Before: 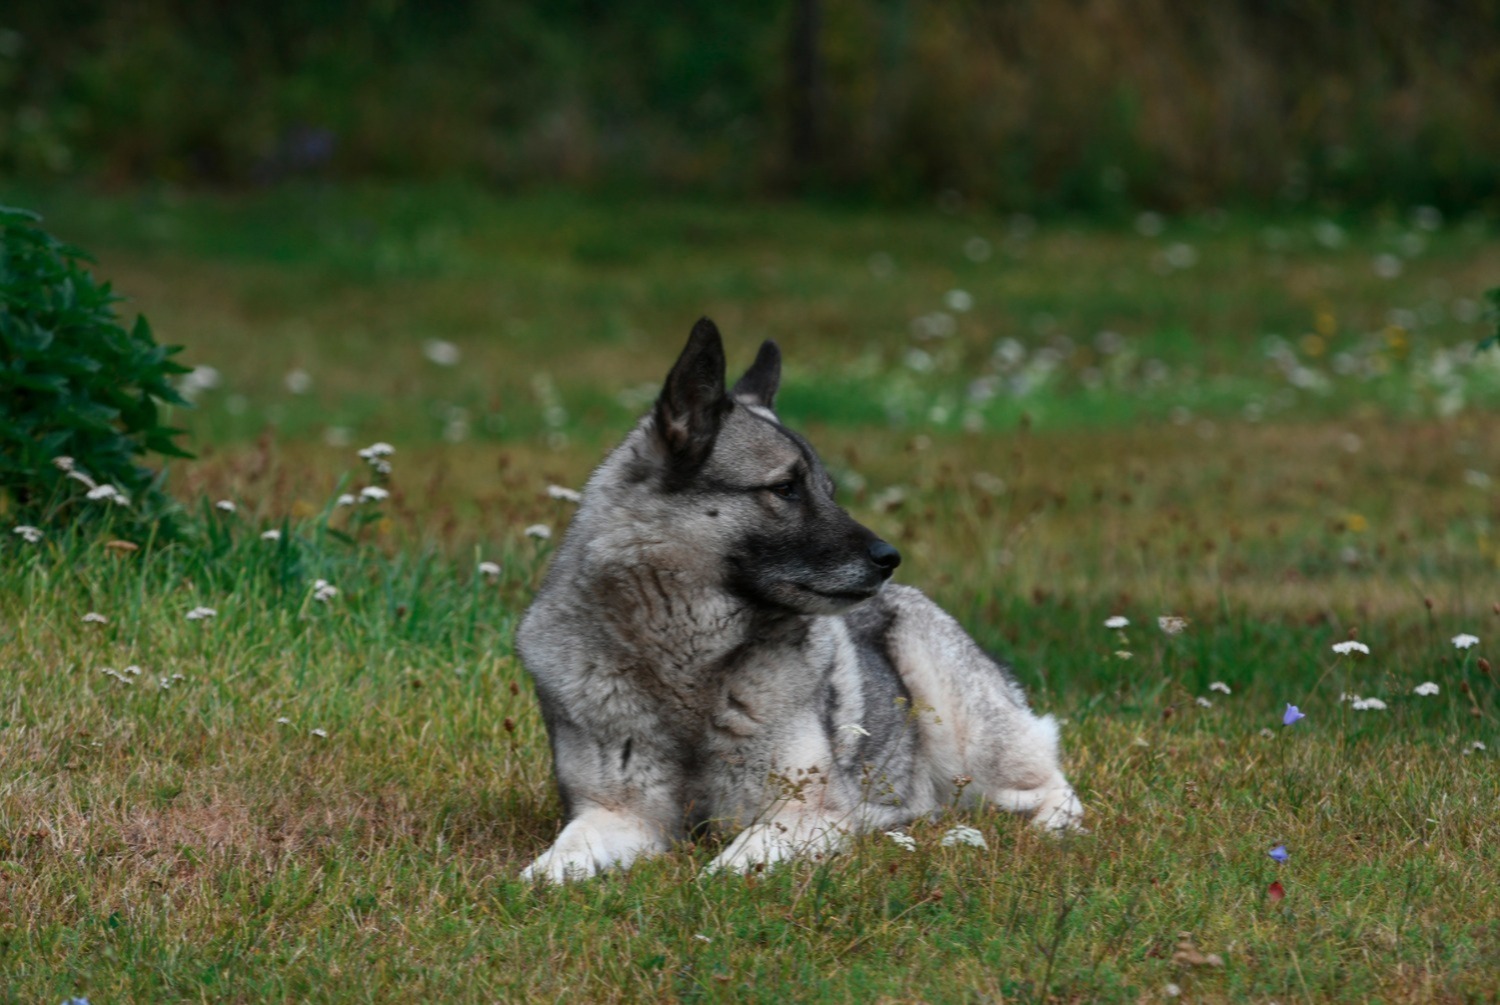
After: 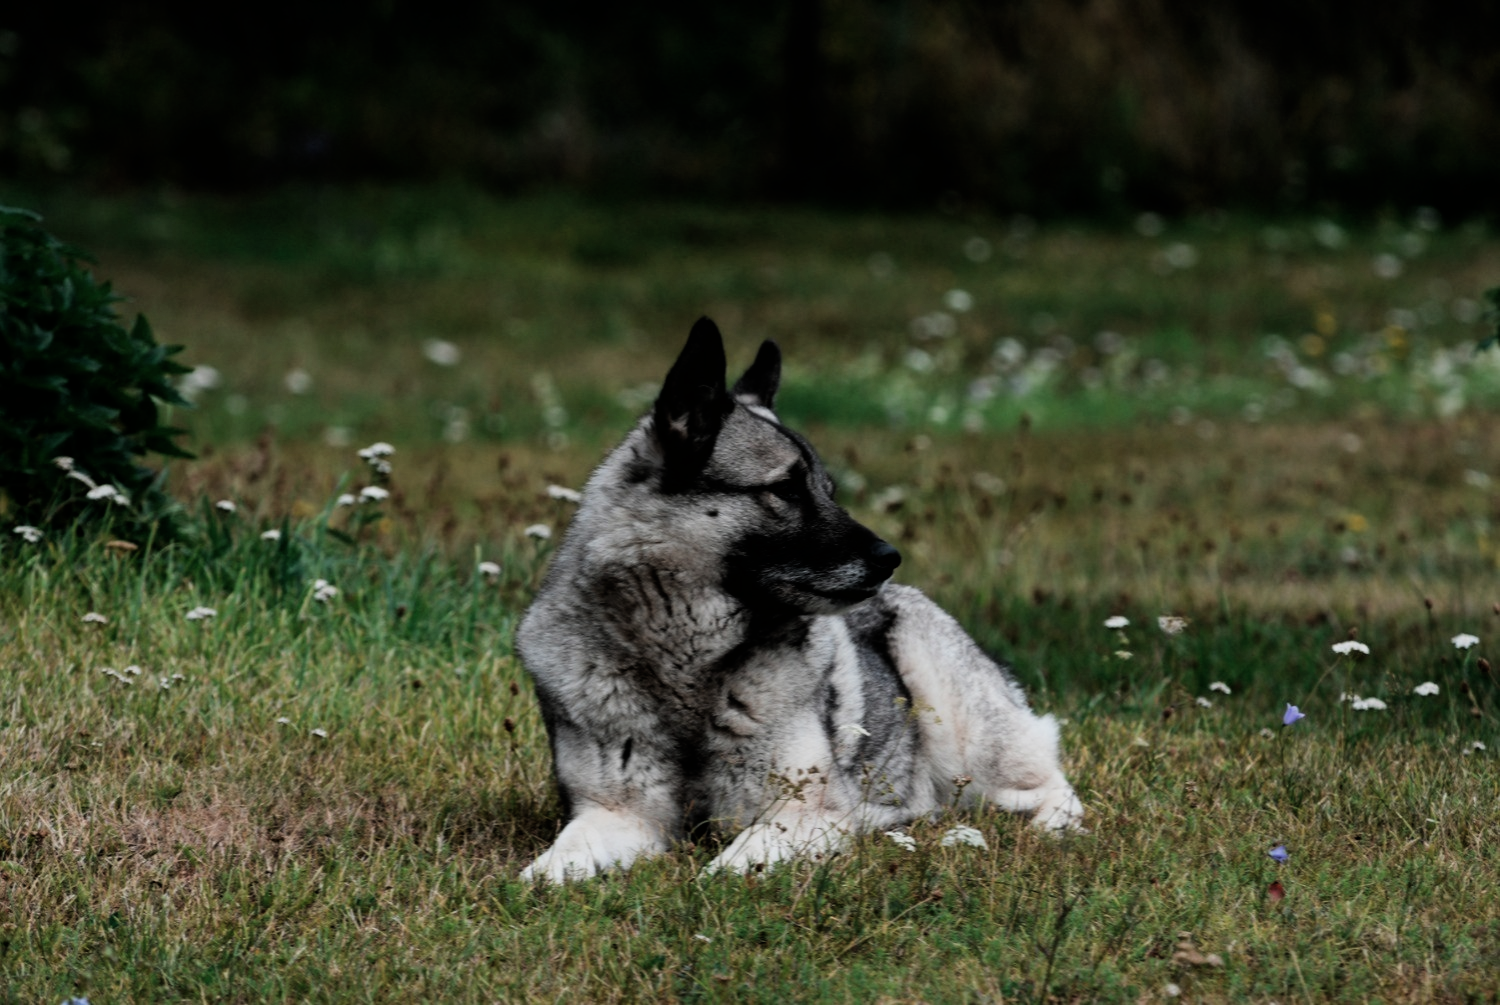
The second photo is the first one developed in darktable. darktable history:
color balance rgb: perceptual saturation grading › global saturation 0.38%
color correction: highlights b* 0.023, saturation 0.864
filmic rgb: black relative exposure -5.09 EV, white relative exposure 3.55 EV, hardness 3.16, contrast 1.397, highlights saturation mix -49.81%
